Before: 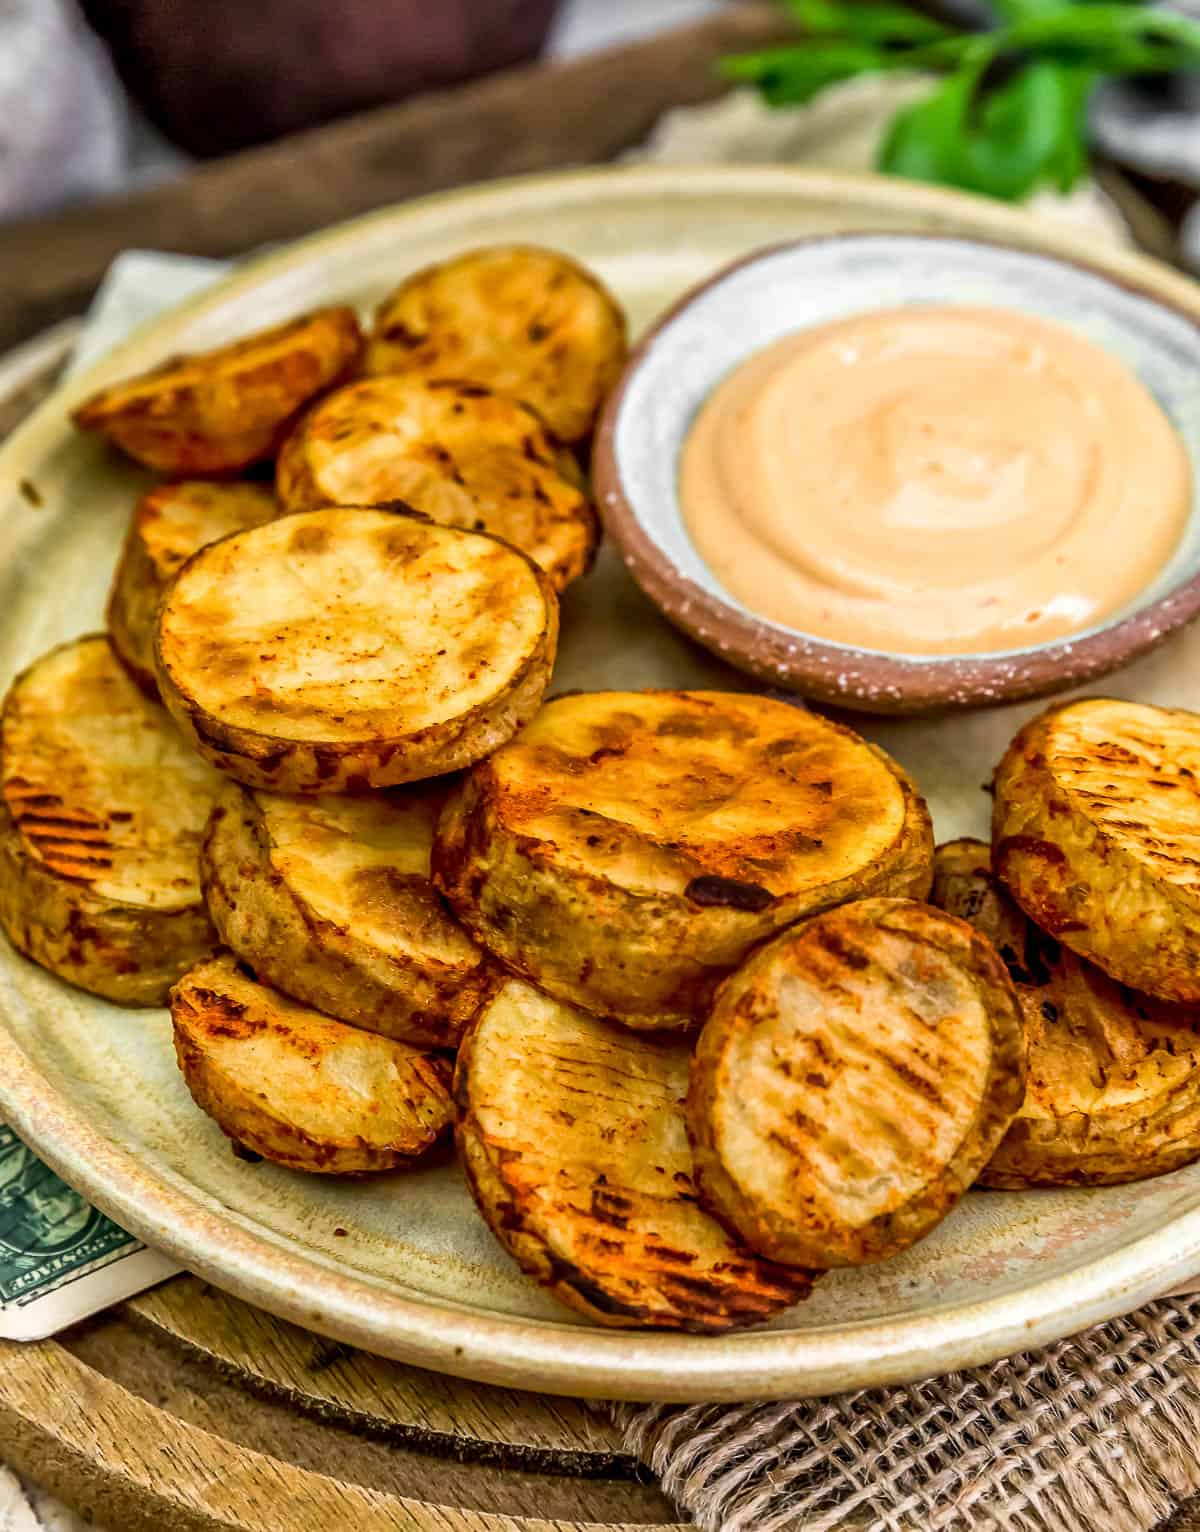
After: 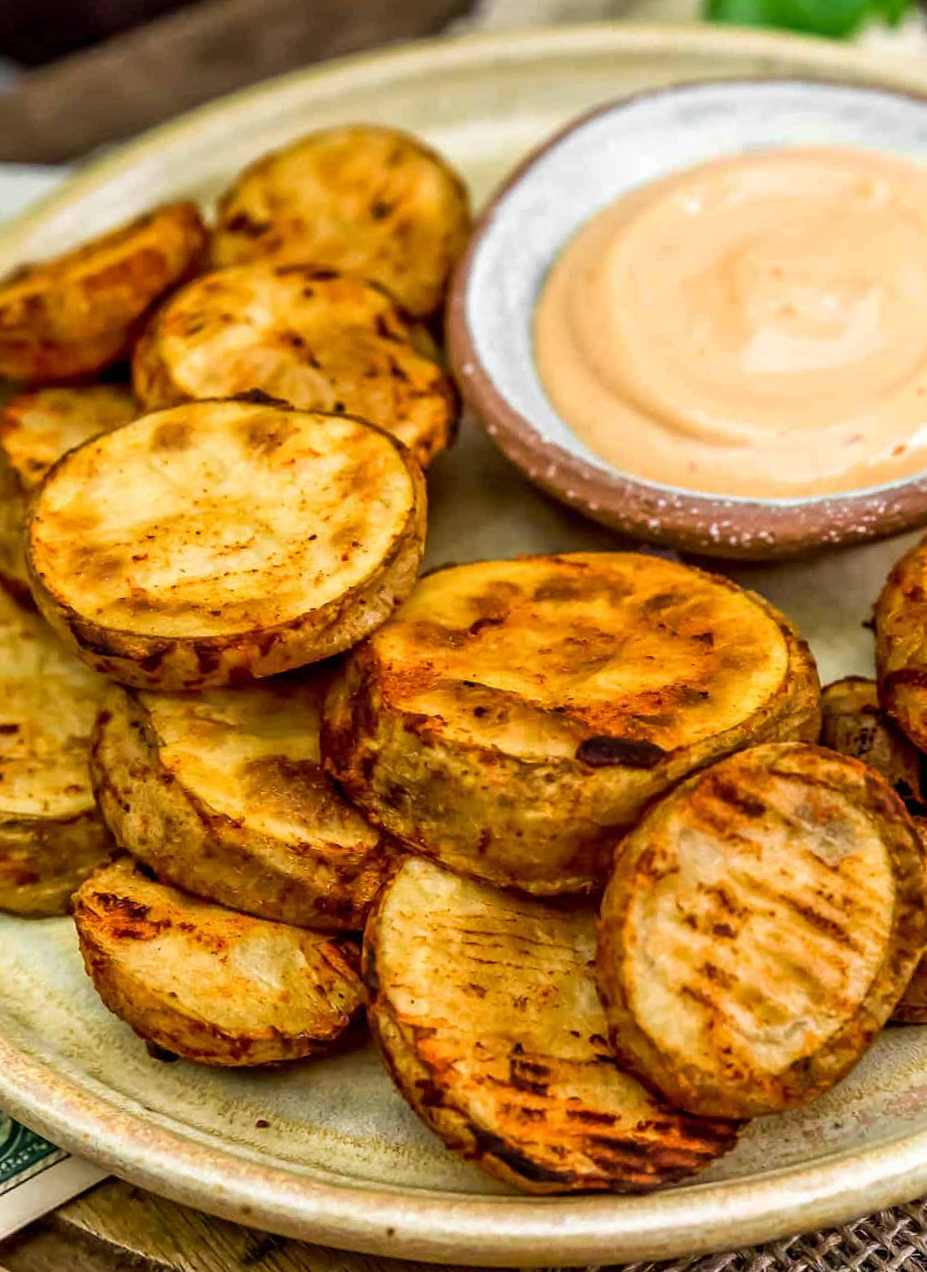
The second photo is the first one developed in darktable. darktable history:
rotate and perspective: rotation -5°, crop left 0.05, crop right 0.952, crop top 0.11, crop bottom 0.89
crop: left 9.88%, right 12.664%
